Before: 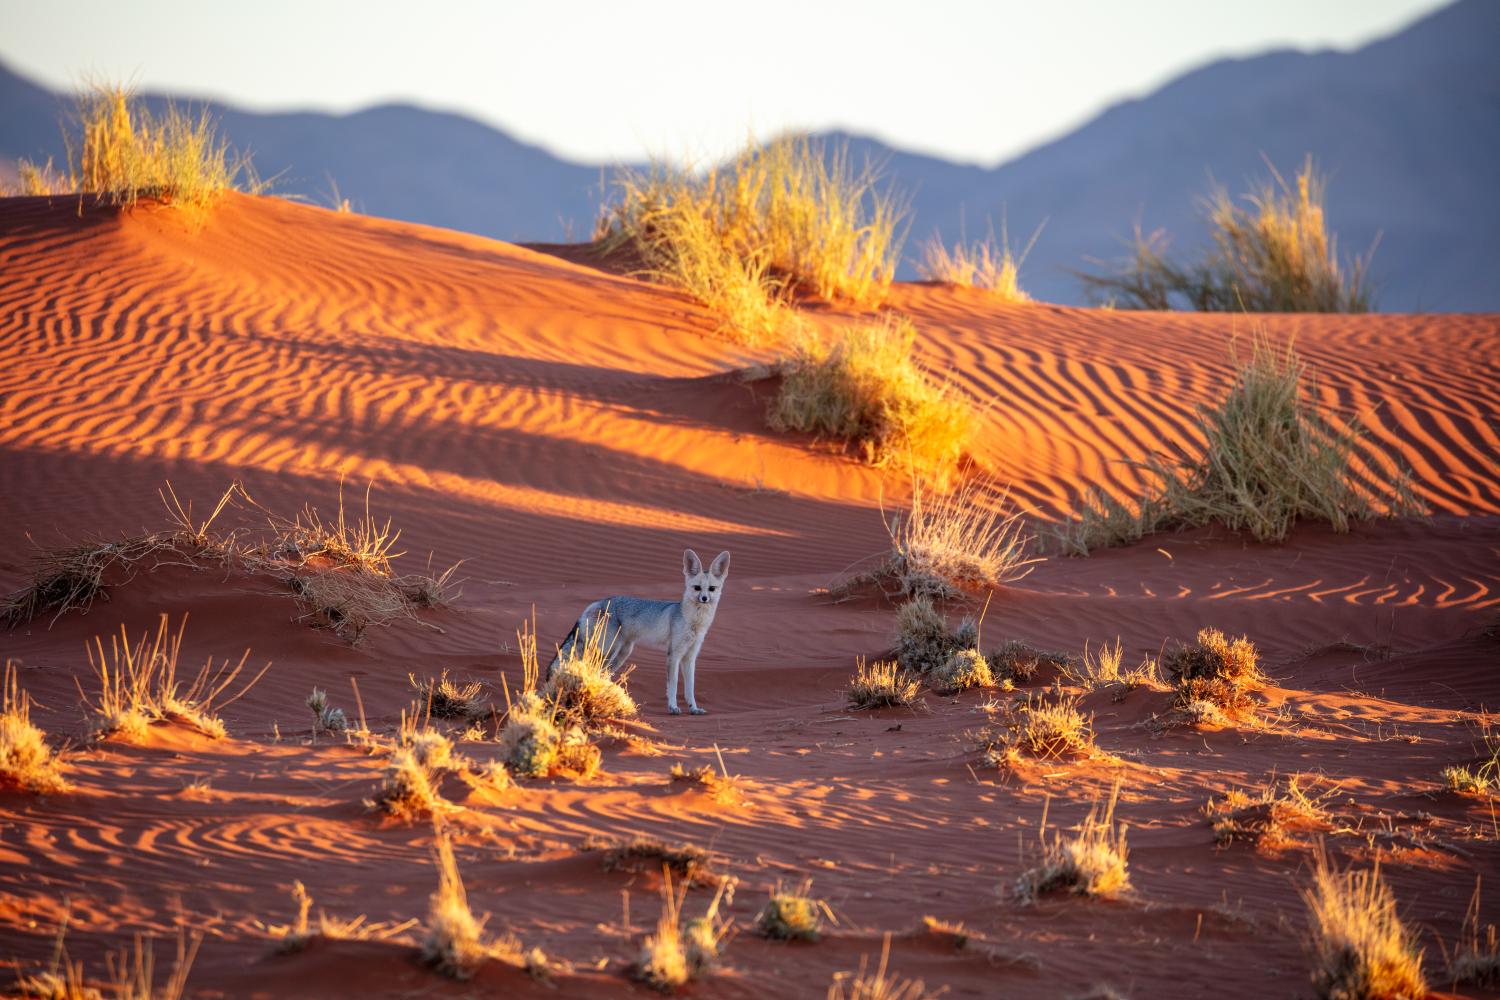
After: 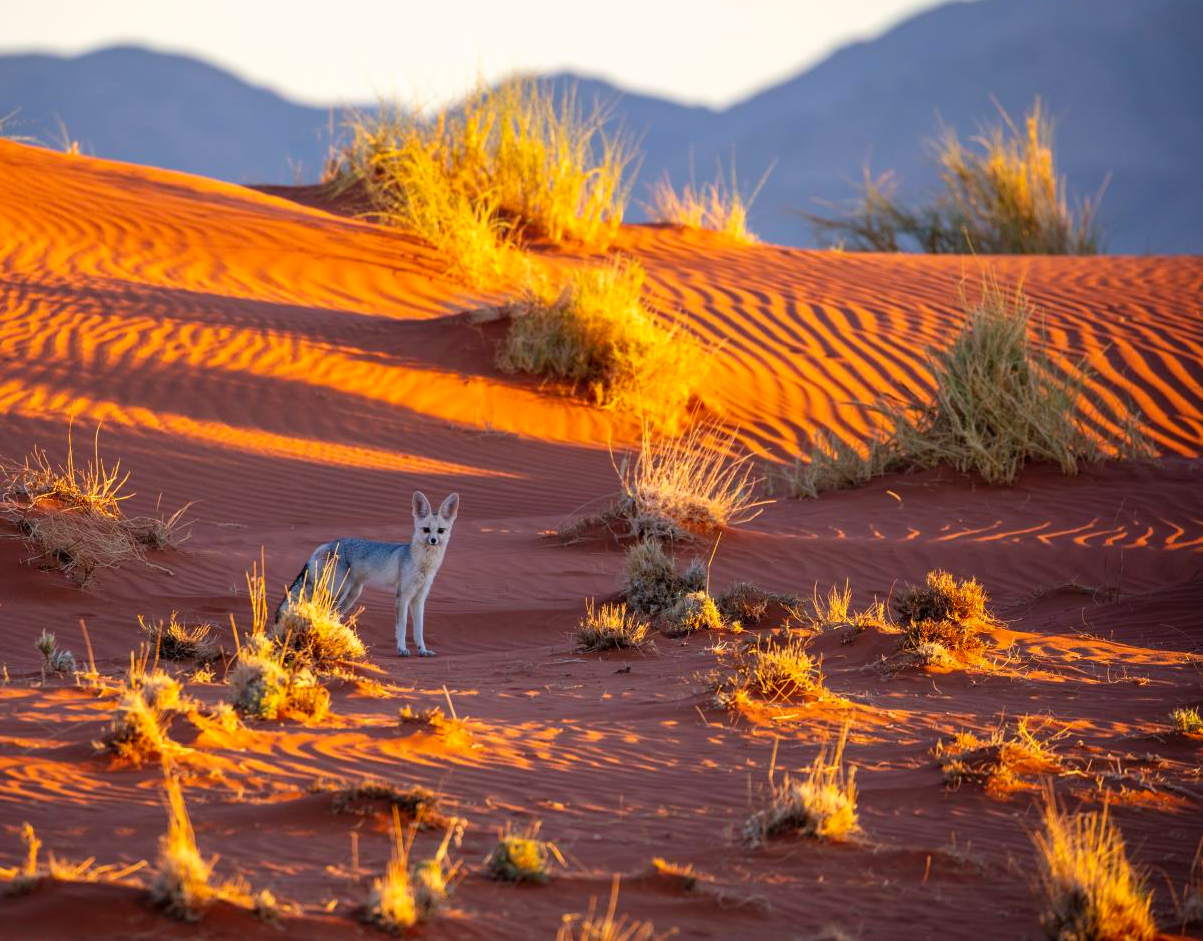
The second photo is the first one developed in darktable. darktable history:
color balance rgb: highlights gain › chroma 1.122%, highlights gain › hue 60.02°, perceptual saturation grading › global saturation 19.921%, global vibrance 9.504%
crop and rotate: left 18.088%, top 5.849%, right 1.682%
